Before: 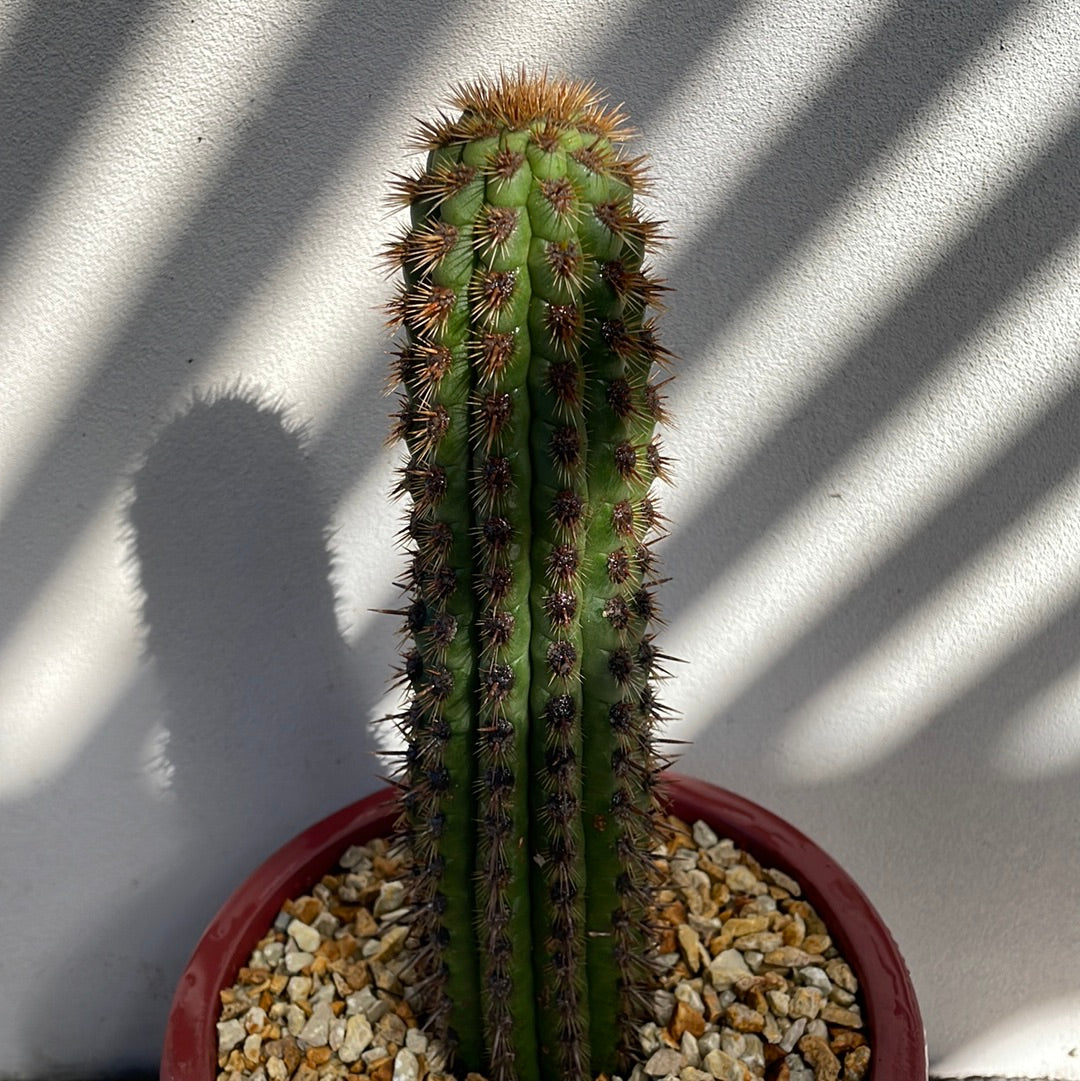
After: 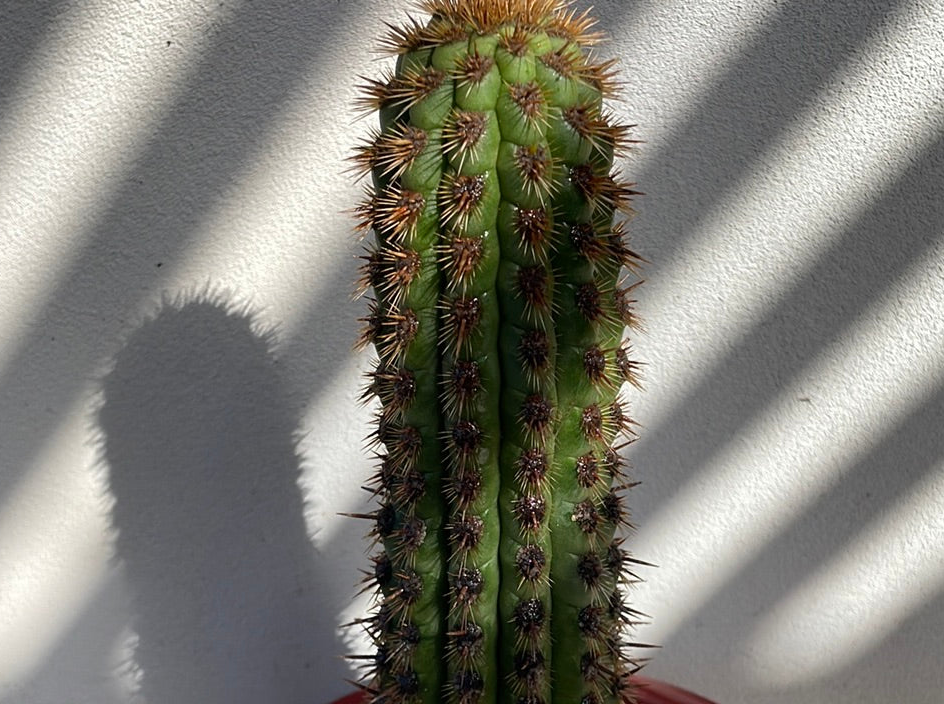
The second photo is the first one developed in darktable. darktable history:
crop: left 2.931%, top 8.912%, right 9.634%, bottom 25.91%
